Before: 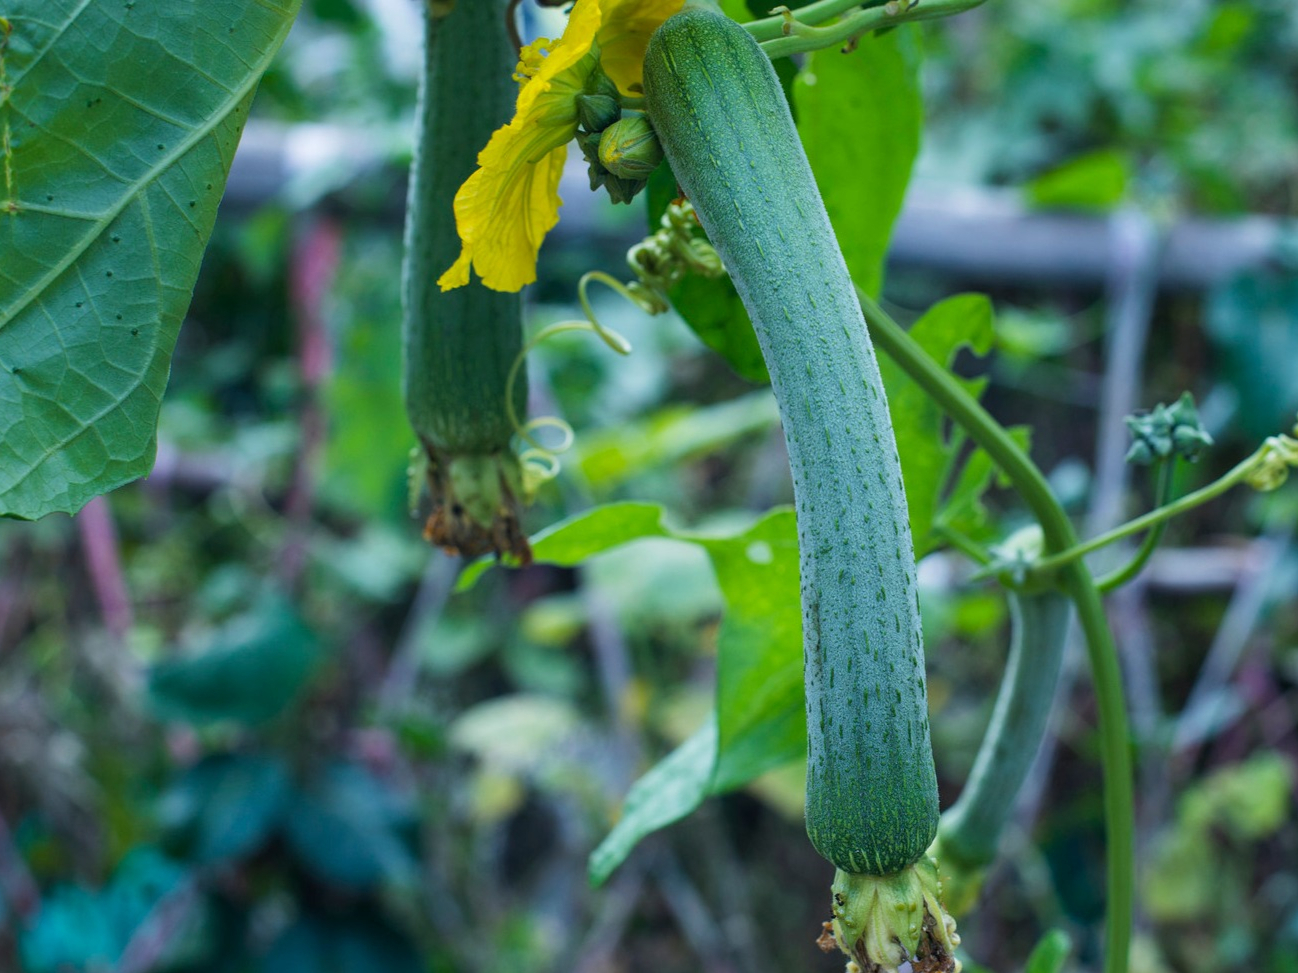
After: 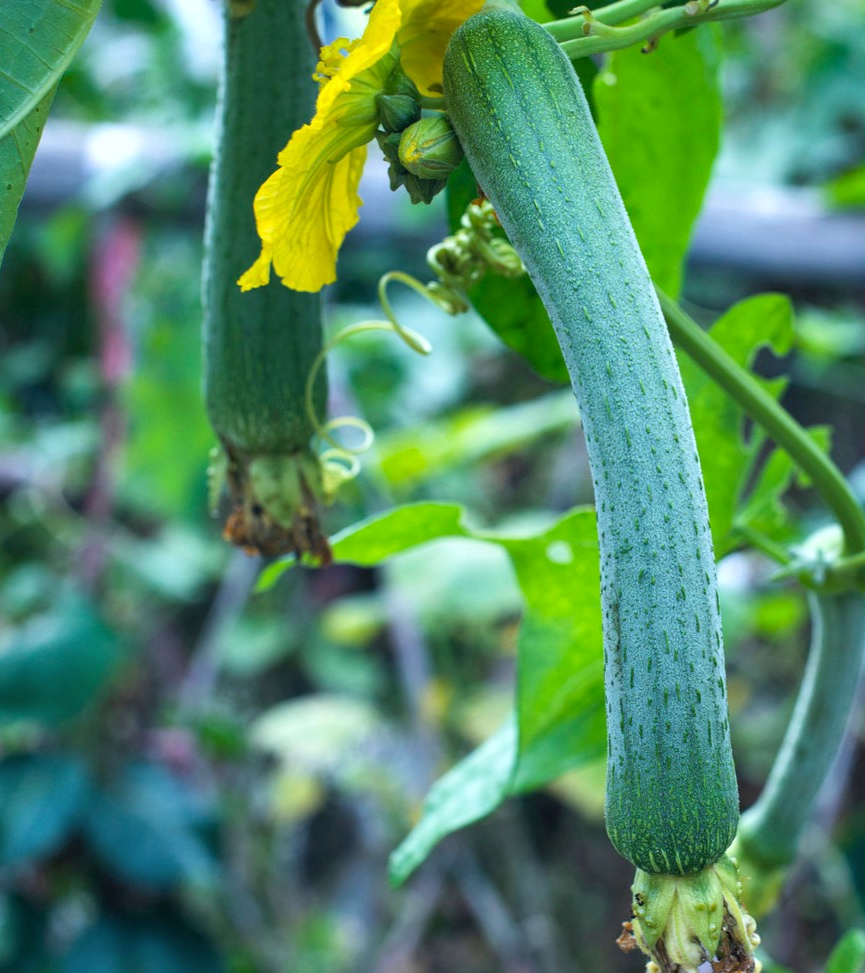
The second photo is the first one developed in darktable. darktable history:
tone equalizer: -8 EV 0.06 EV, smoothing diameter 25%, edges refinement/feathering 10, preserve details guided filter
exposure: black level correction 0, exposure 0.5 EV, compensate exposure bias true, compensate highlight preservation false
shadows and highlights: low approximation 0.01, soften with gaussian
crop and rotate: left 15.446%, right 17.836%
